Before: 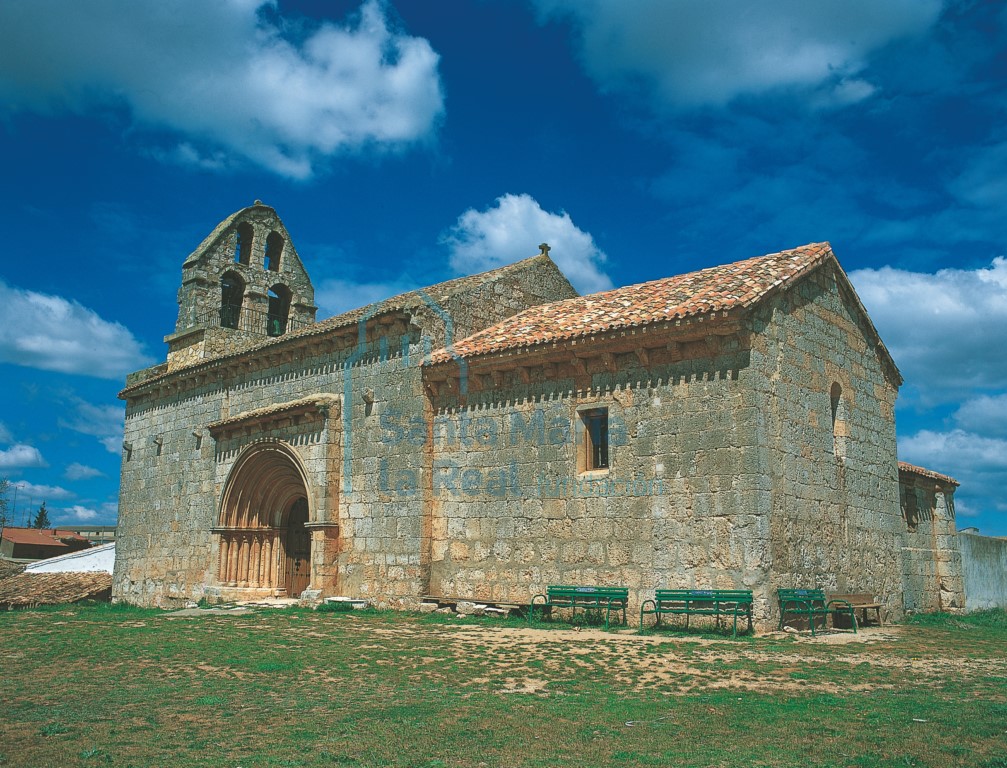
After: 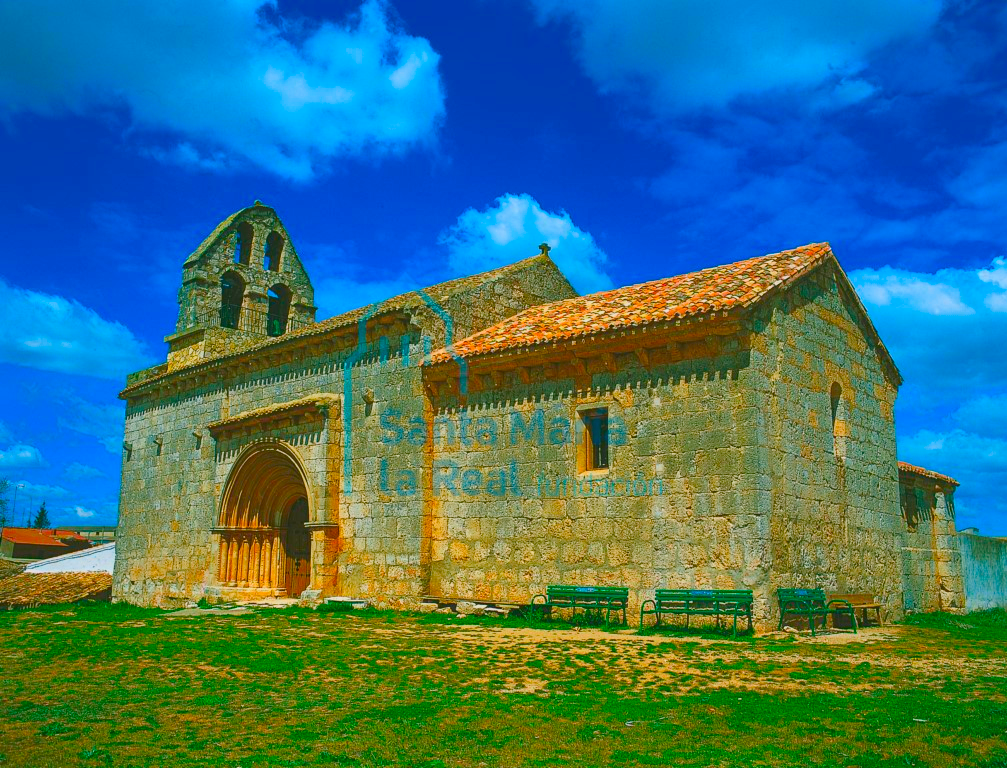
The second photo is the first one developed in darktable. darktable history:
contrast brightness saturation: contrast 0.196, brightness 0.195, saturation 0.788
exposure: black level correction 0, exposure -0.744 EV, compensate highlight preservation false
color balance rgb: highlights gain › chroma 0.264%, highlights gain › hue 331.94°, linear chroma grading › global chroma 9.807%, perceptual saturation grading › global saturation 34.552%, perceptual saturation grading › highlights -25.345%, perceptual saturation grading › shadows 49.932%, global vibrance 20%
